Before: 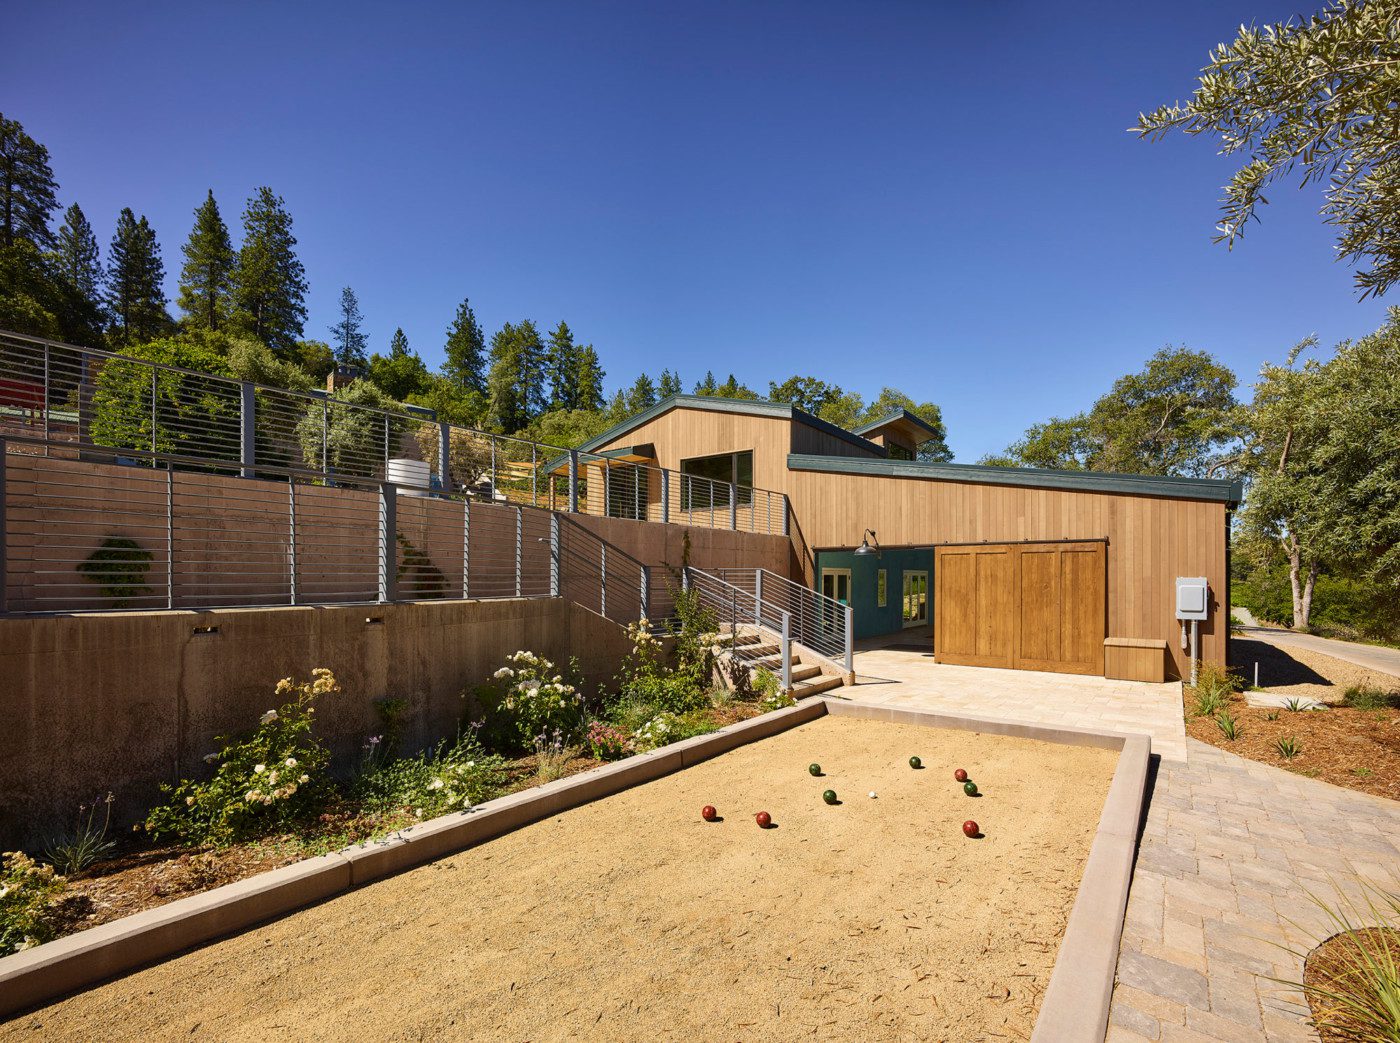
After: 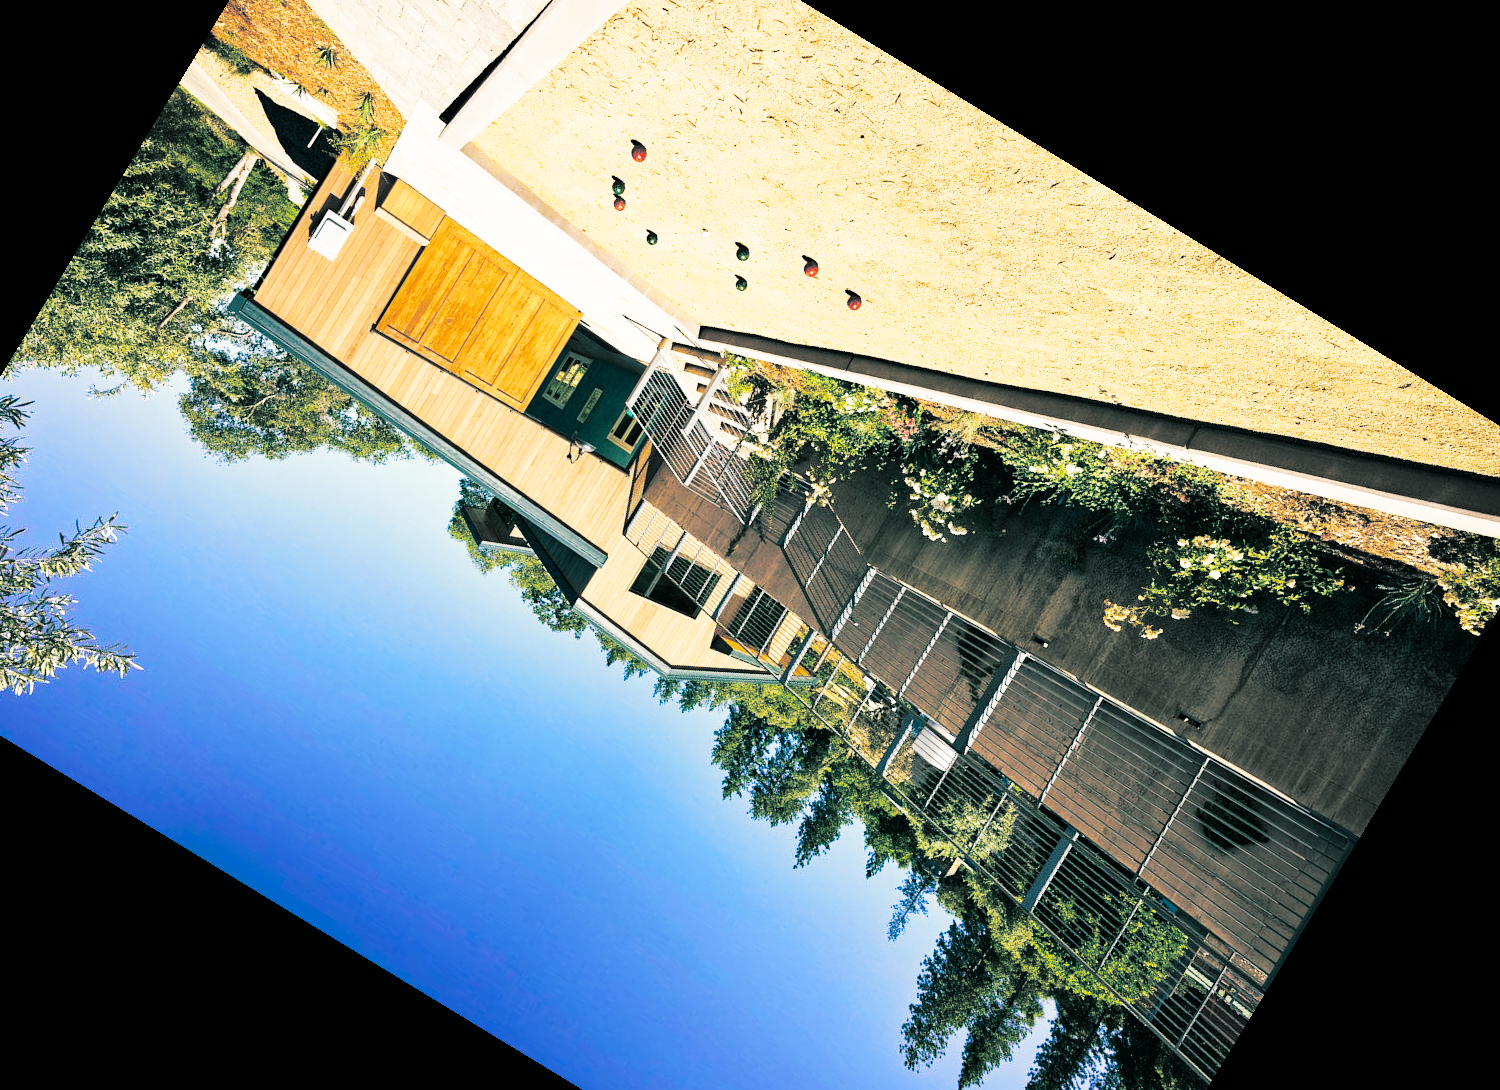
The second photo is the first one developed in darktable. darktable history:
base curve: curves: ch0 [(0, 0) (0.007, 0.004) (0.027, 0.03) (0.046, 0.07) (0.207, 0.54) (0.442, 0.872) (0.673, 0.972) (1, 1)], preserve colors none
split-toning: shadows › hue 186.43°, highlights › hue 49.29°, compress 30.29%
crop and rotate: angle 148.68°, left 9.111%, top 15.603%, right 4.588%, bottom 17.041%
haze removal: compatibility mode true, adaptive false
